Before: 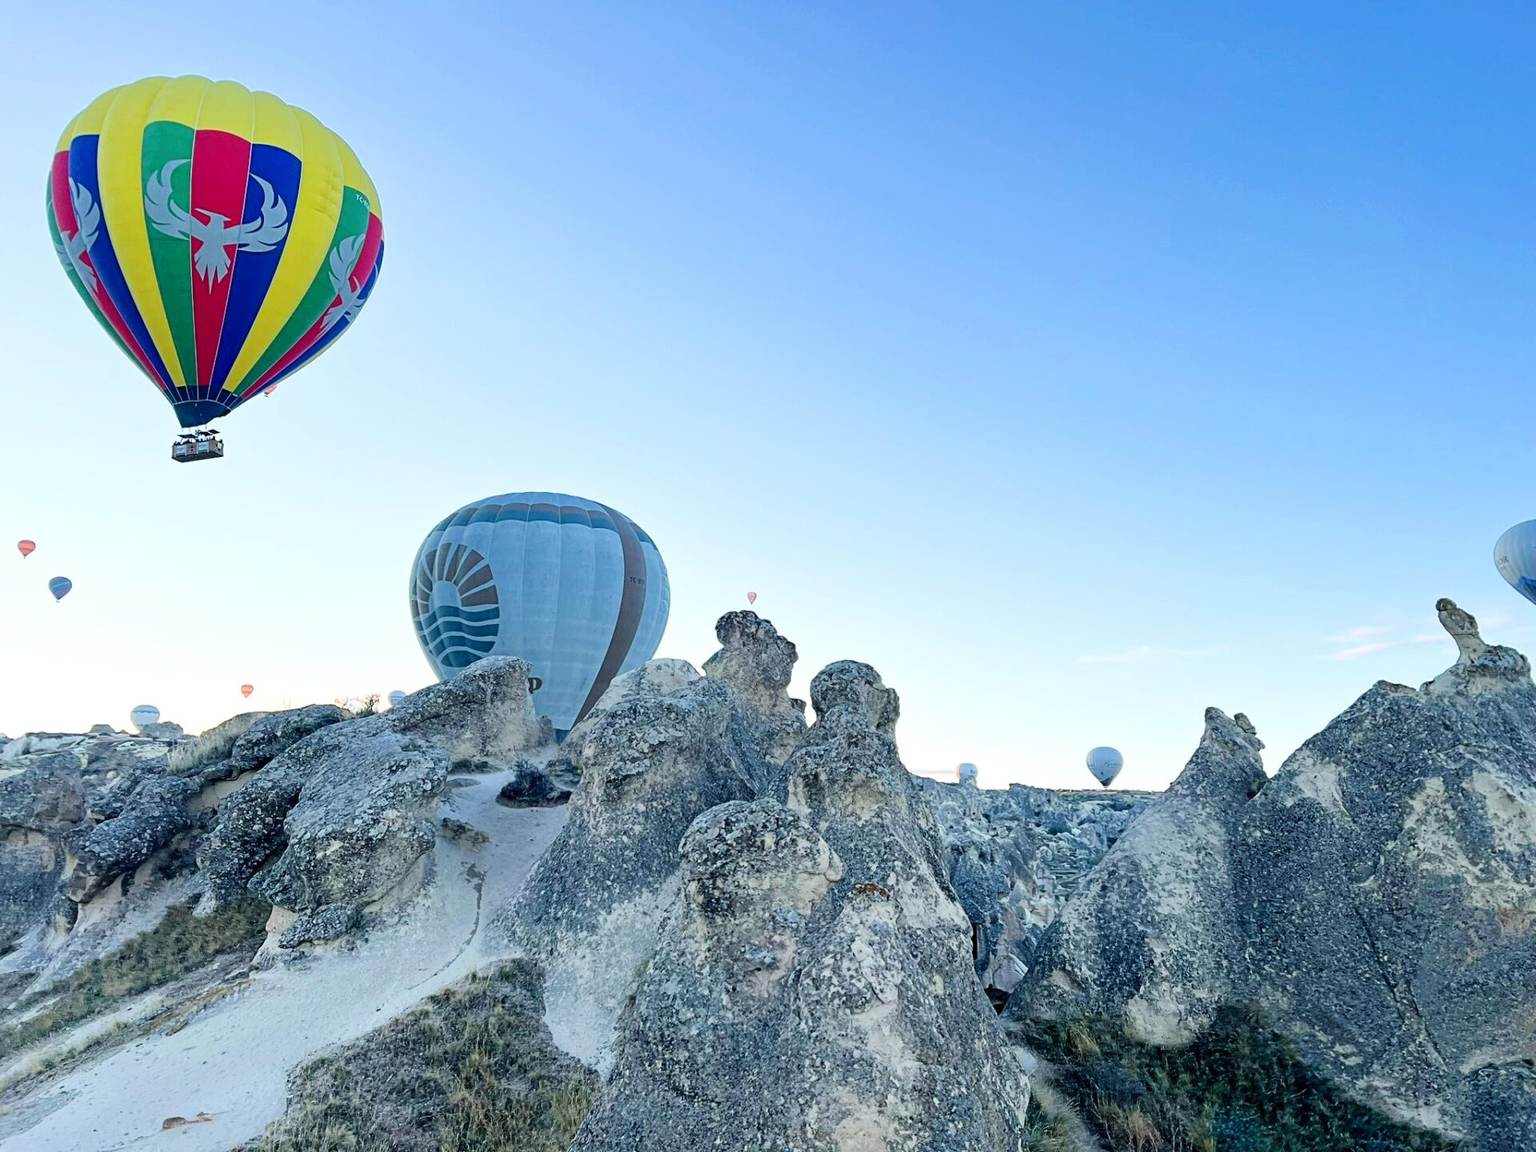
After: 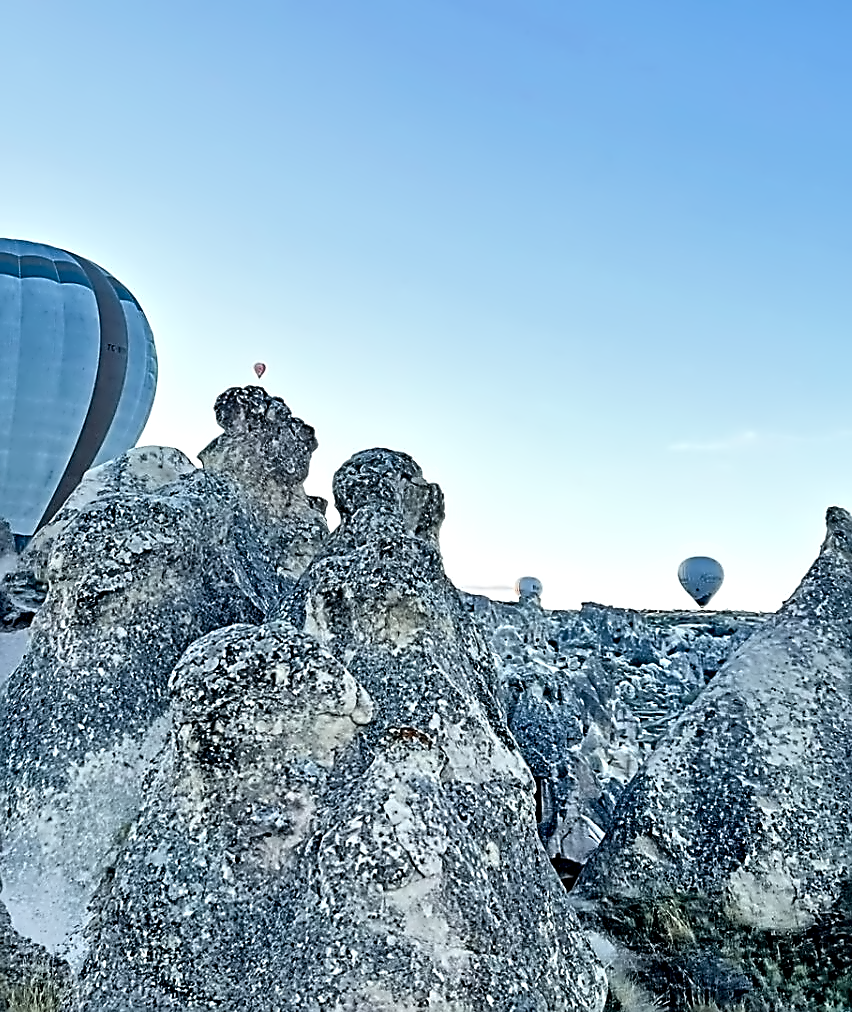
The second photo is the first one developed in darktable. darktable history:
shadows and highlights: shadows 52.42, soften with gaussian
sharpen: on, module defaults
contrast equalizer: octaves 7, y [[0.5, 0.542, 0.583, 0.625, 0.667, 0.708], [0.5 ×6], [0.5 ×6], [0, 0.033, 0.067, 0.1, 0.133, 0.167], [0, 0.05, 0.1, 0.15, 0.2, 0.25]]
crop: left 35.432%, top 26.233%, right 20.145%, bottom 3.432%
